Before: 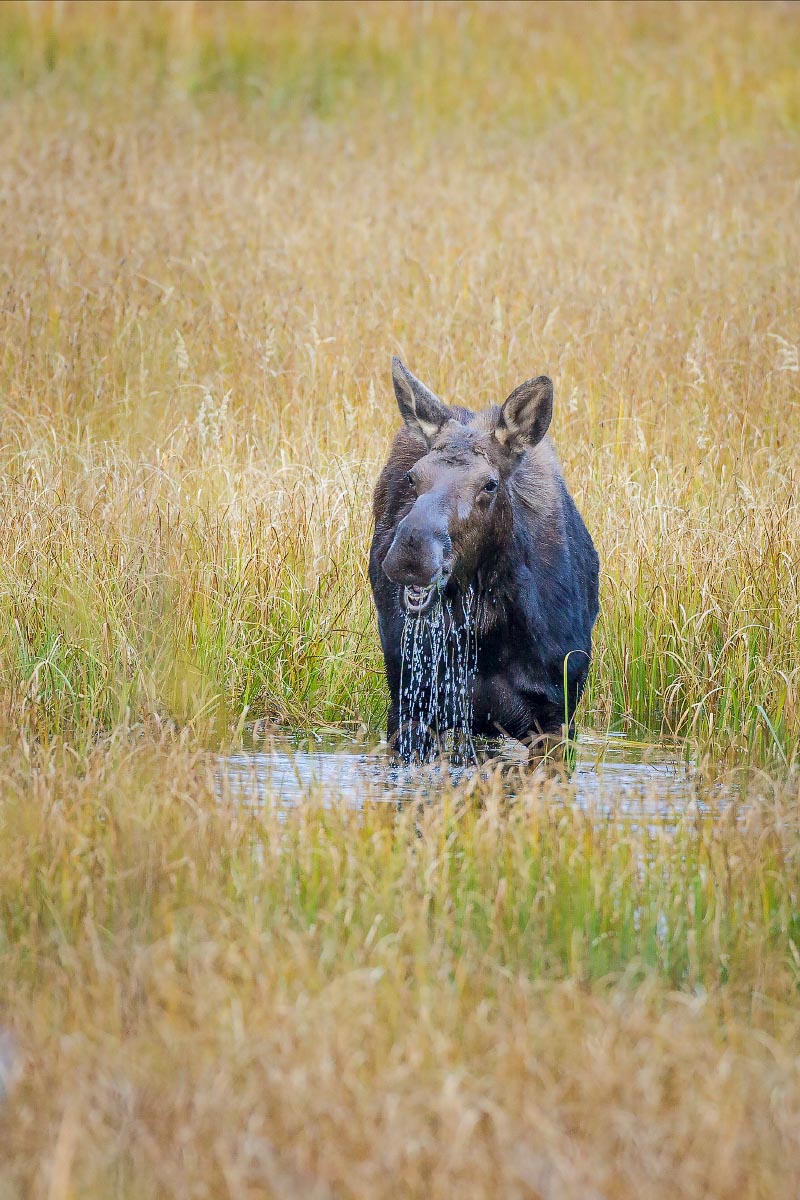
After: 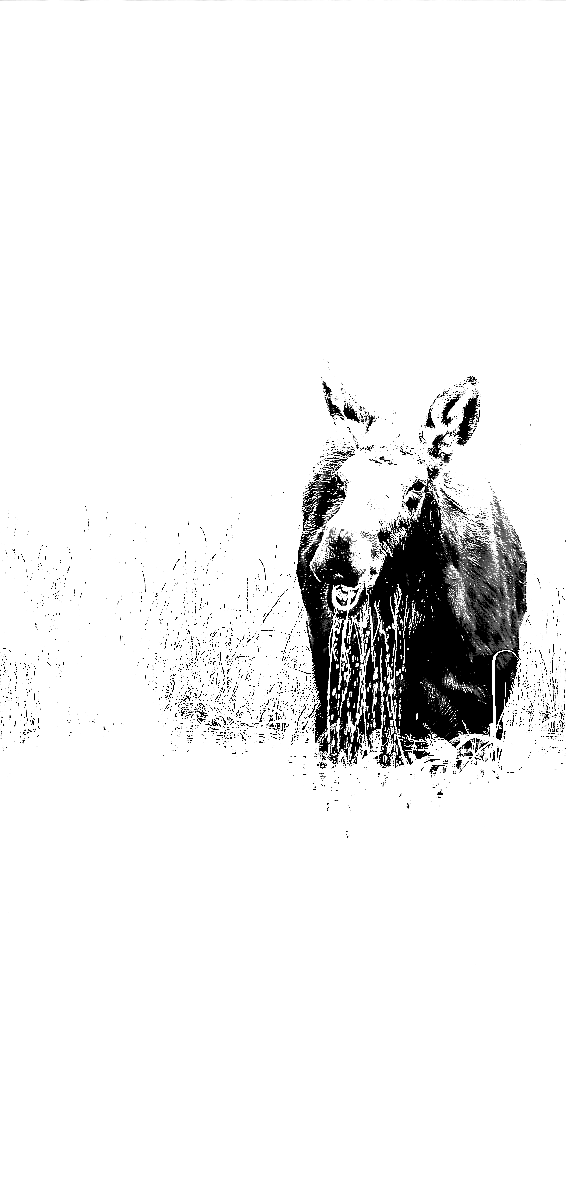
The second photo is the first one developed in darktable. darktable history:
crop and rotate: left 9.061%, right 20.142%
base curve: curves: ch0 [(0, 0) (0.028, 0.03) (0.121, 0.232) (0.46, 0.748) (0.859, 0.968) (1, 1)]
white balance: red 1.066, blue 1.119
exposure: black level correction 0.1, exposure 3 EV, compensate highlight preservation false
monochrome: on, module defaults
rgb levels: preserve colors max RGB
tone equalizer: -7 EV 0.15 EV, -6 EV 0.6 EV, -5 EV 1.15 EV, -4 EV 1.33 EV, -3 EV 1.15 EV, -2 EV 0.6 EV, -1 EV 0.15 EV, mask exposure compensation -0.5 EV
